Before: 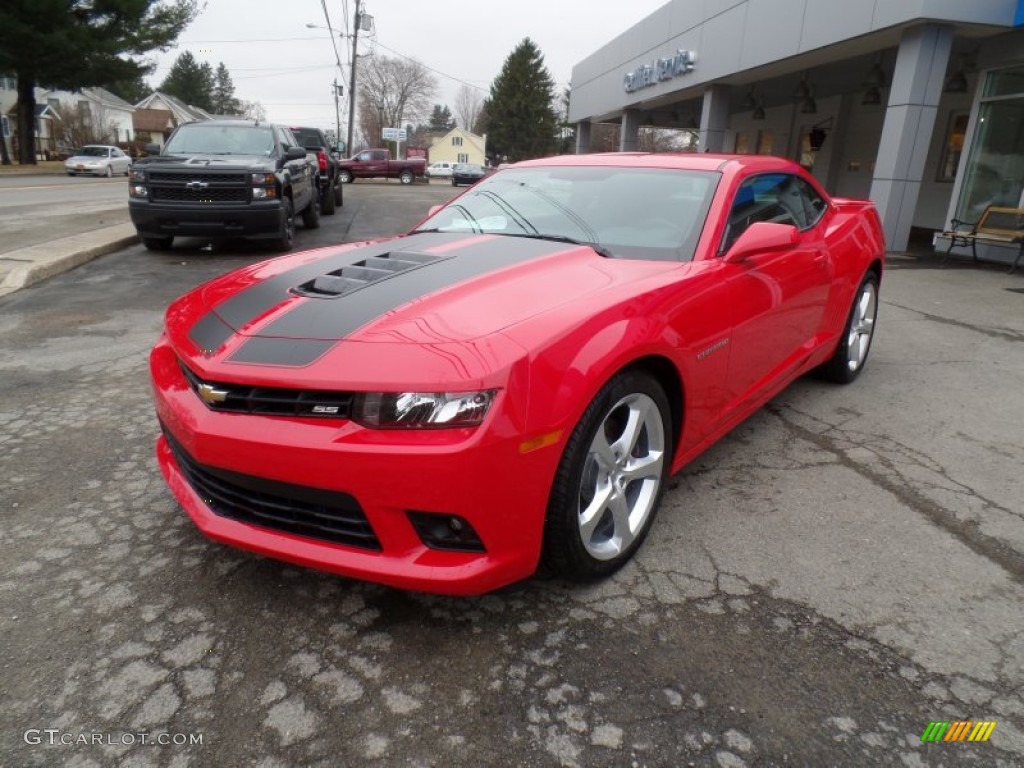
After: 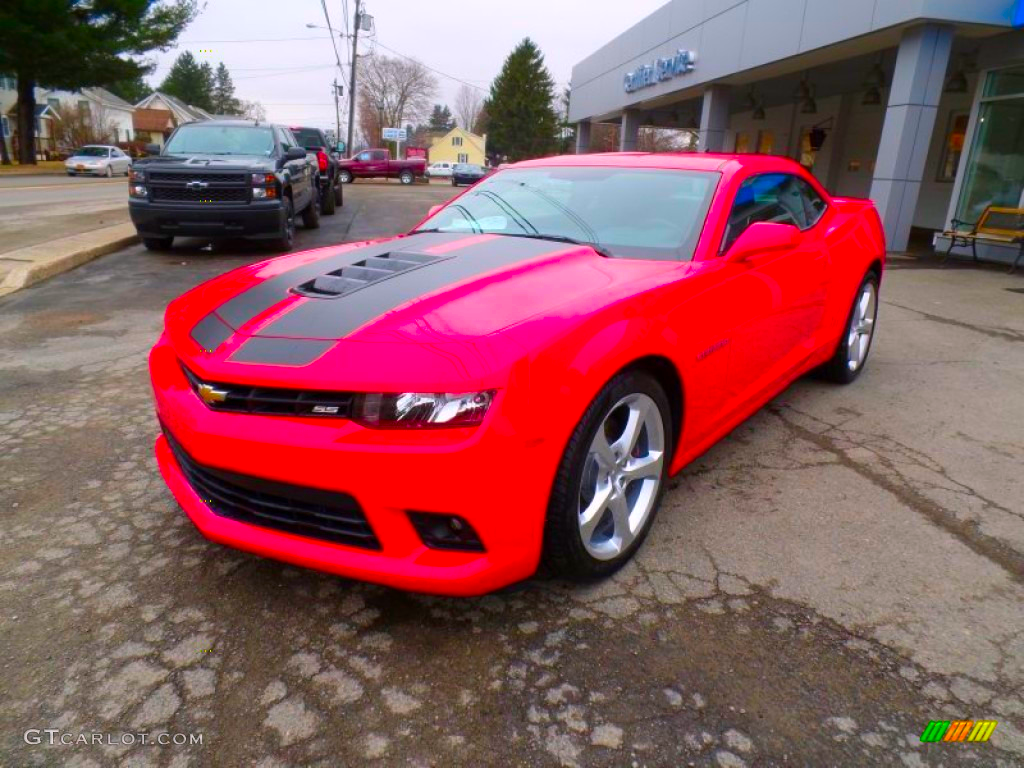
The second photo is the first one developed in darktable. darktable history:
color correction: highlights a* 1.59, highlights b* -1.7, saturation 2.48
color balance: on, module defaults
